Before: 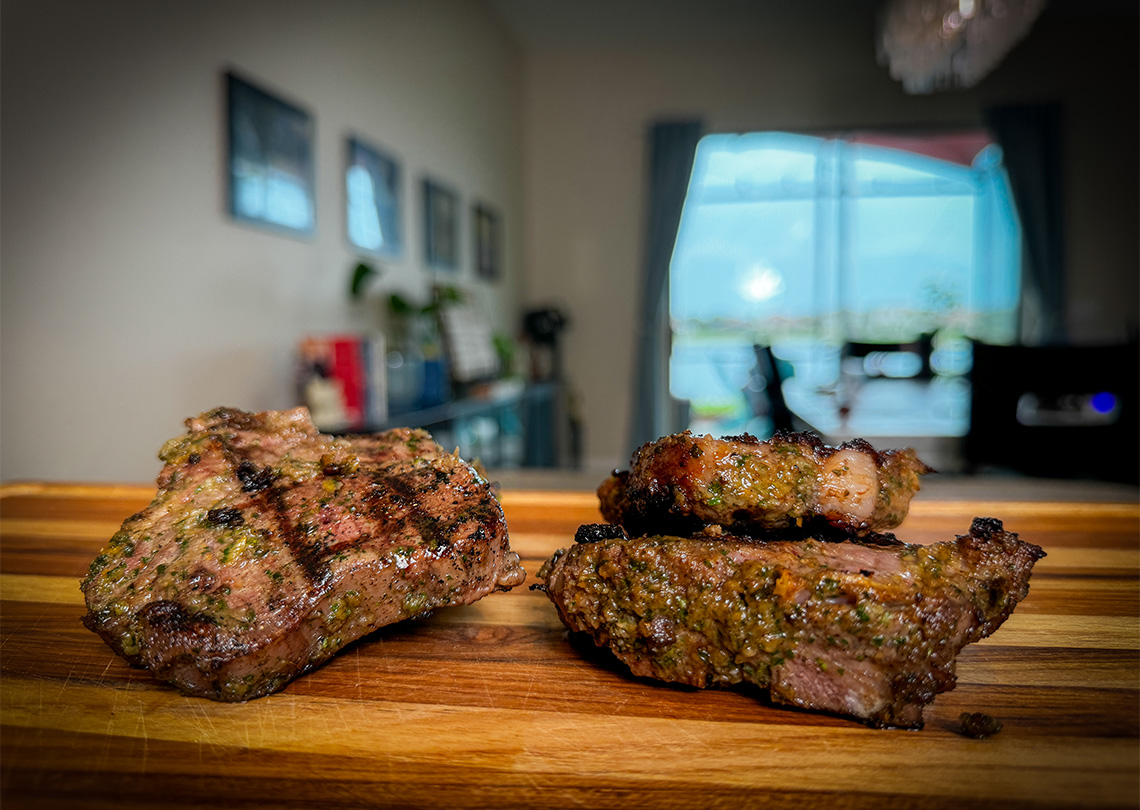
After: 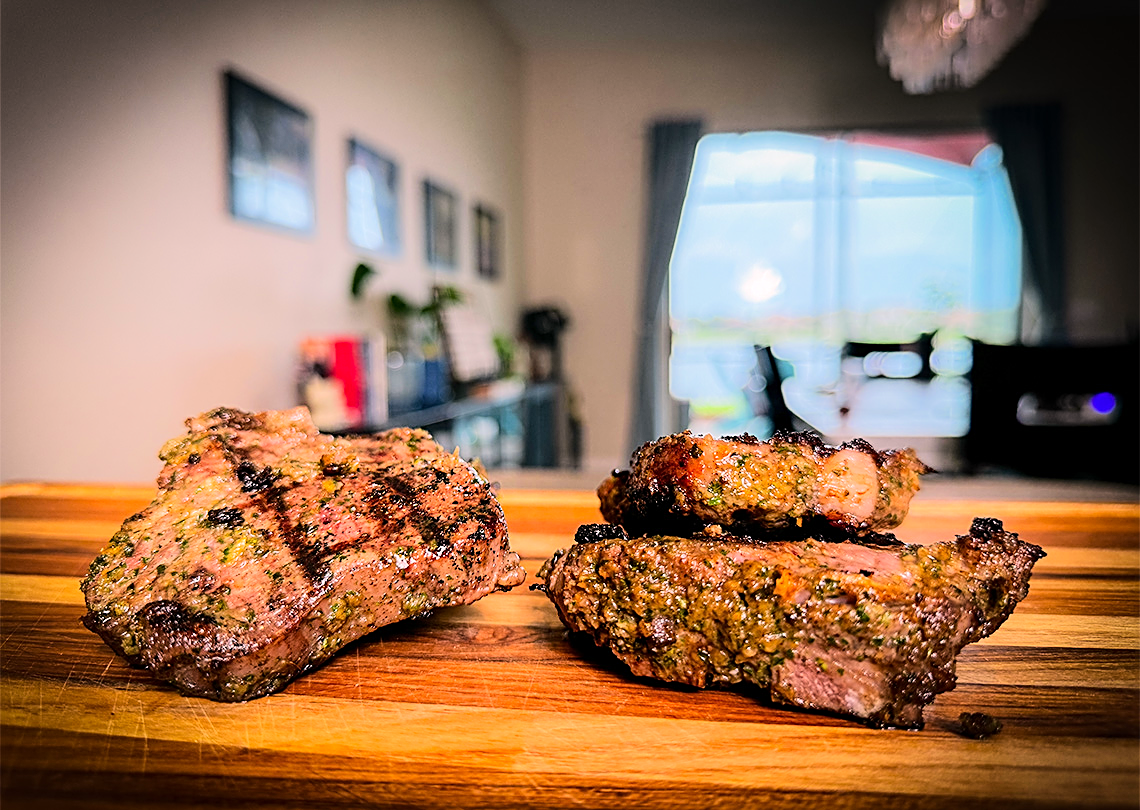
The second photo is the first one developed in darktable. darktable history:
sharpen: on, module defaults
color correction: highlights a* 14.68, highlights b* 4.9
tone equalizer: -7 EV 0.153 EV, -6 EV 0.57 EV, -5 EV 1.14 EV, -4 EV 1.34 EV, -3 EV 1.16 EV, -2 EV 0.6 EV, -1 EV 0.165 EV, edges refinement/feathering 500, mask exposure compensation -1.57 EV, preserve details no
